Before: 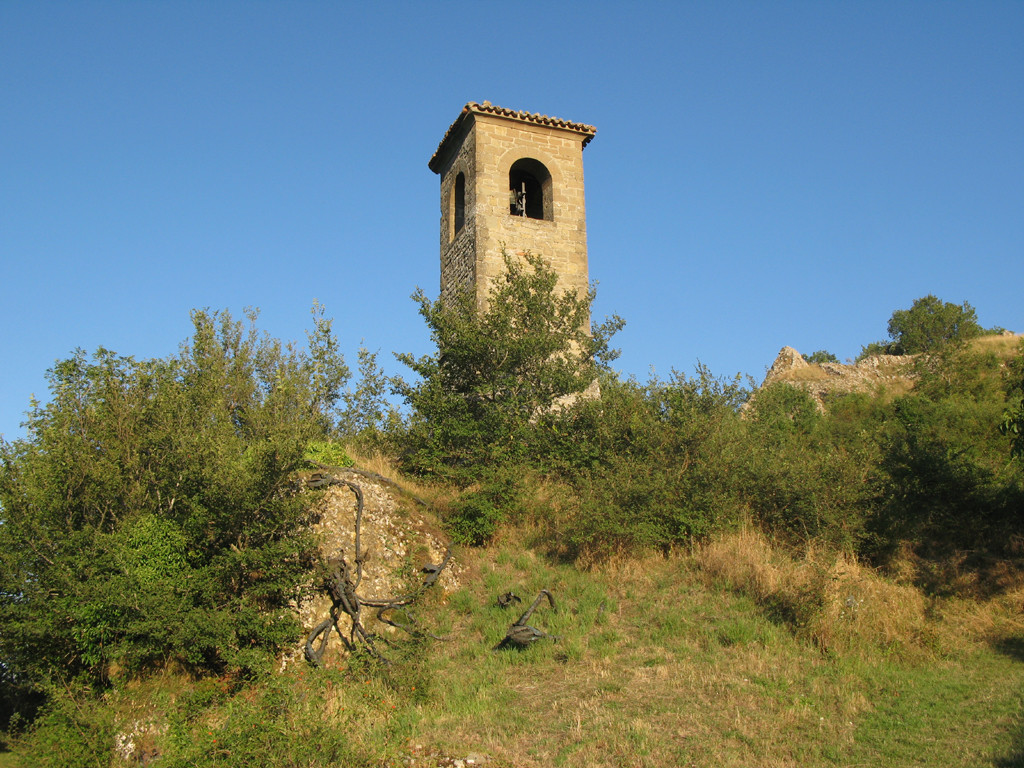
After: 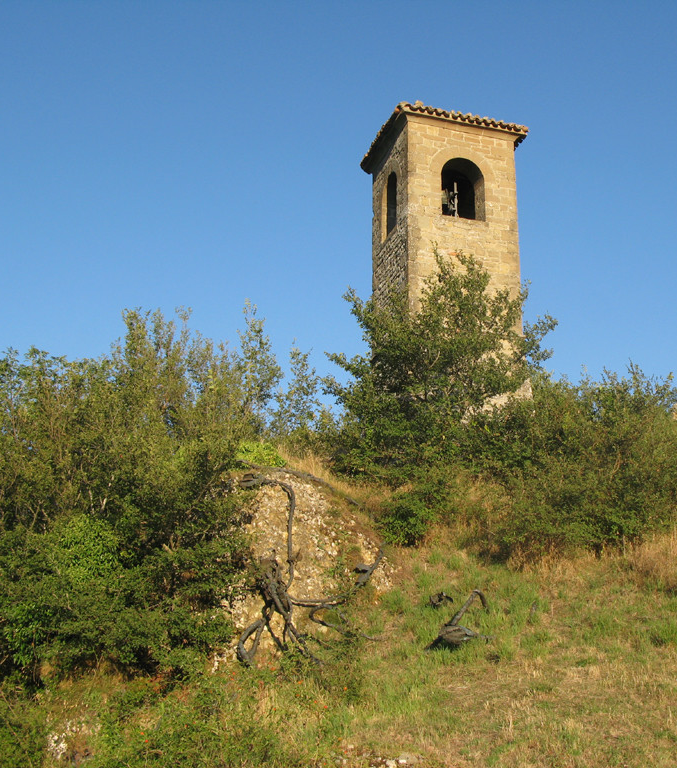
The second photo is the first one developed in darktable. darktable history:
crop and rotate: left 6.67%, right 27.137%
